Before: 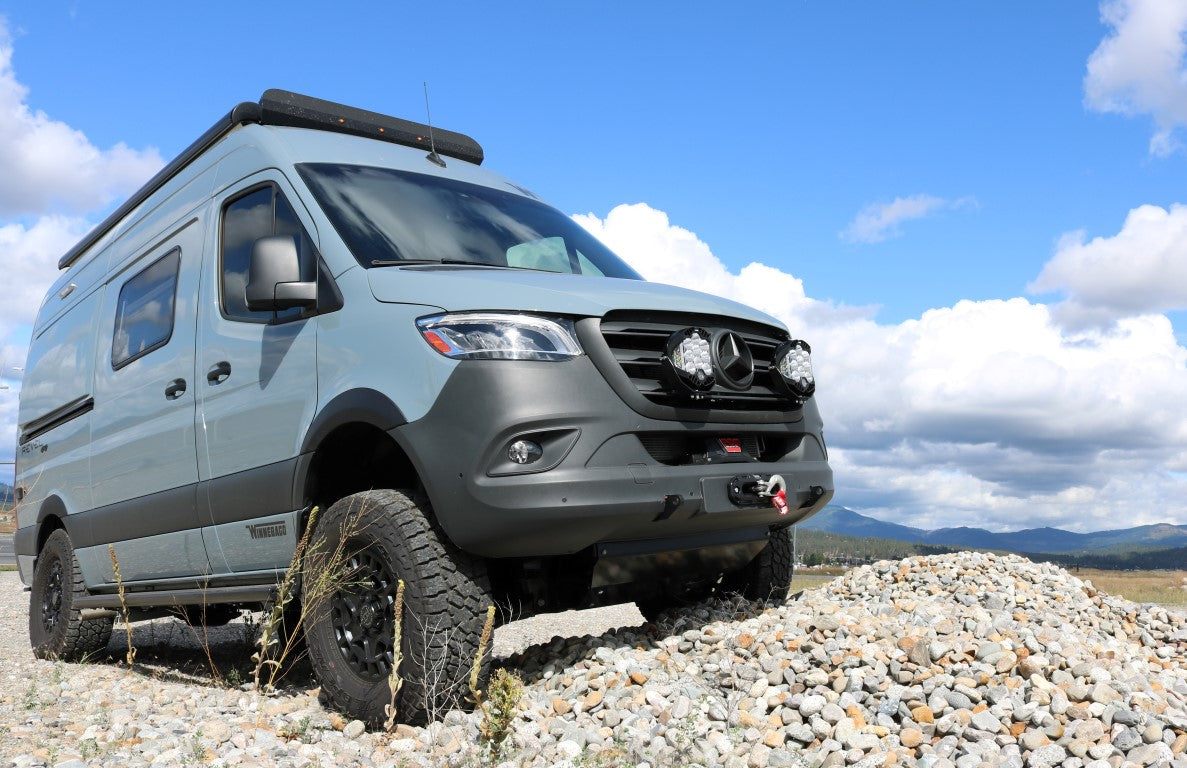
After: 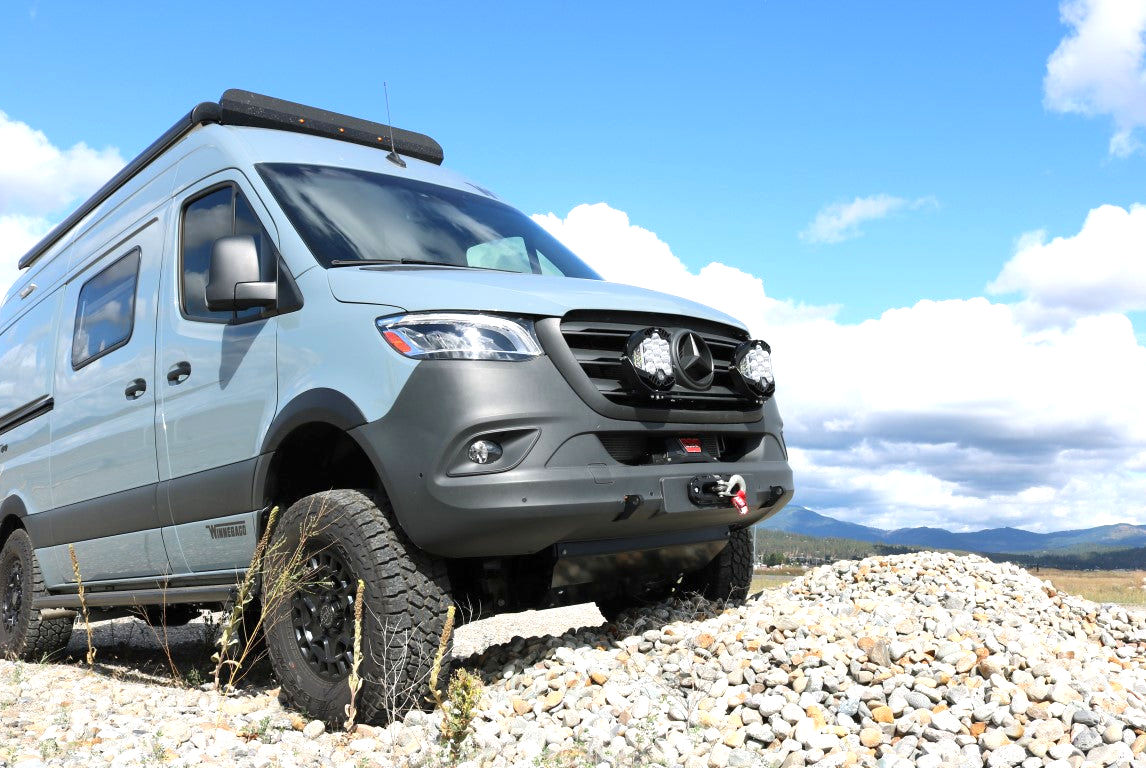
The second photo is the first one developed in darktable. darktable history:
exposure: black level correction 0, exposure 0.499 EV, compensate exposure bias true, compensate highlight preservation false
crop and rotate: left 3.385%
